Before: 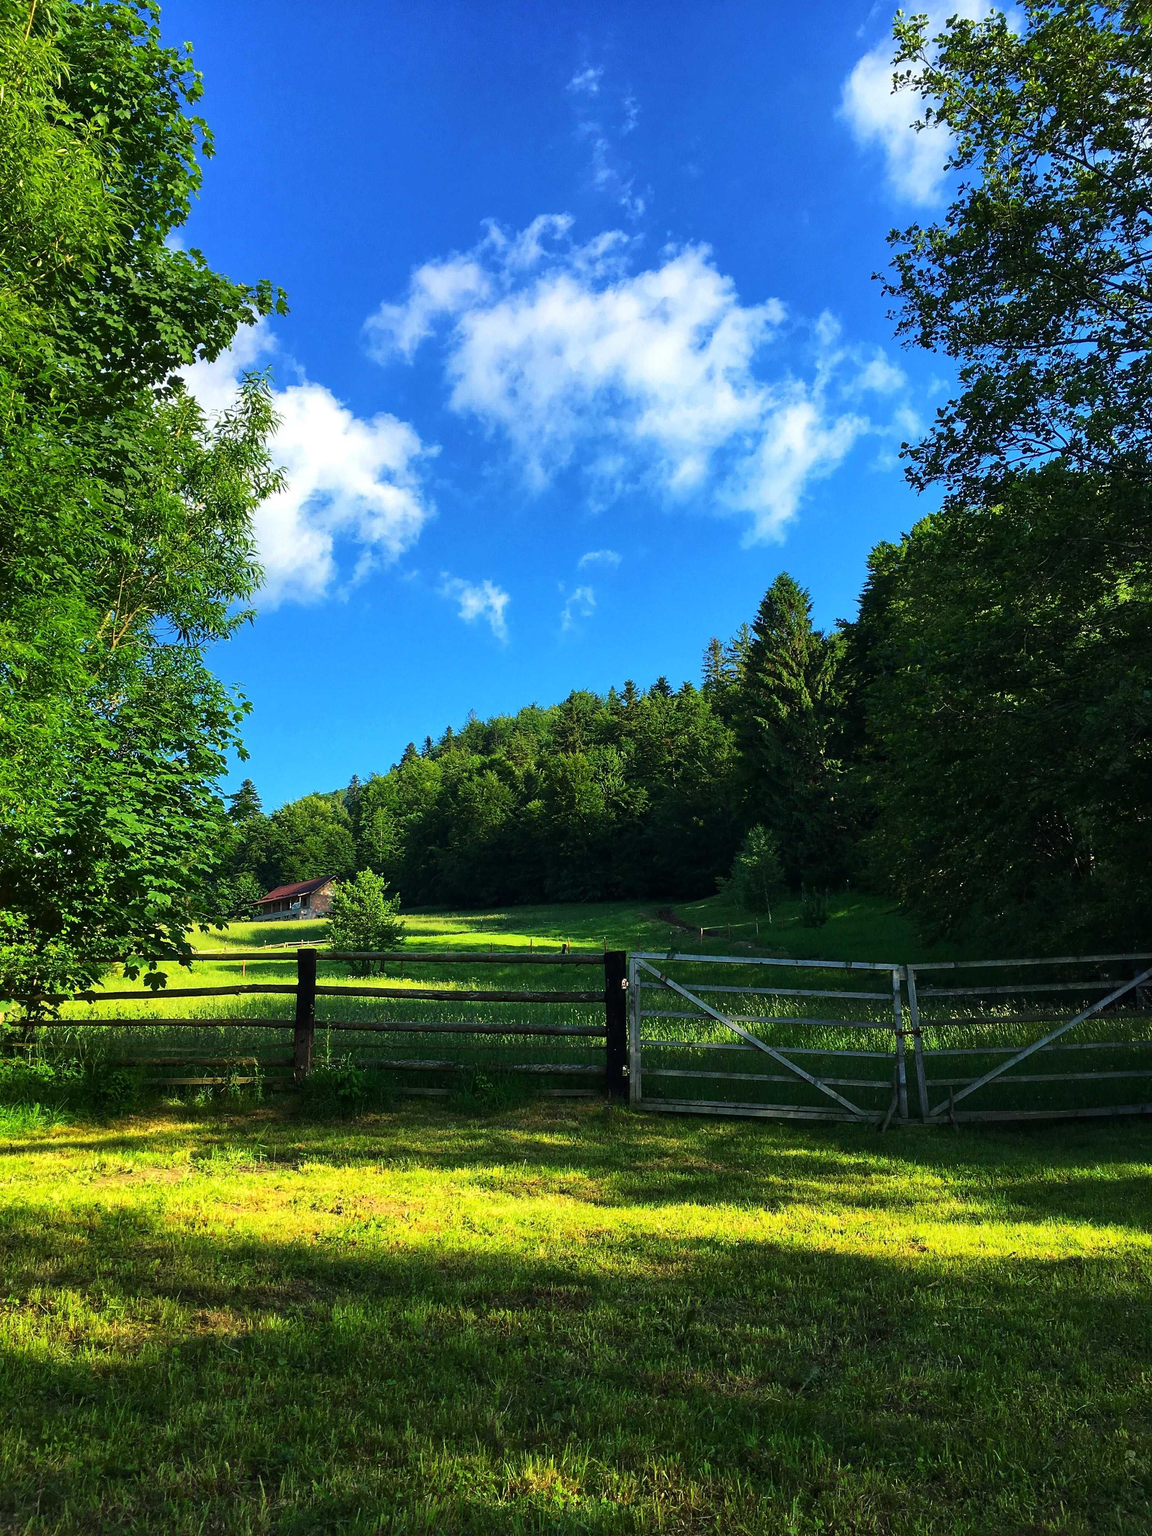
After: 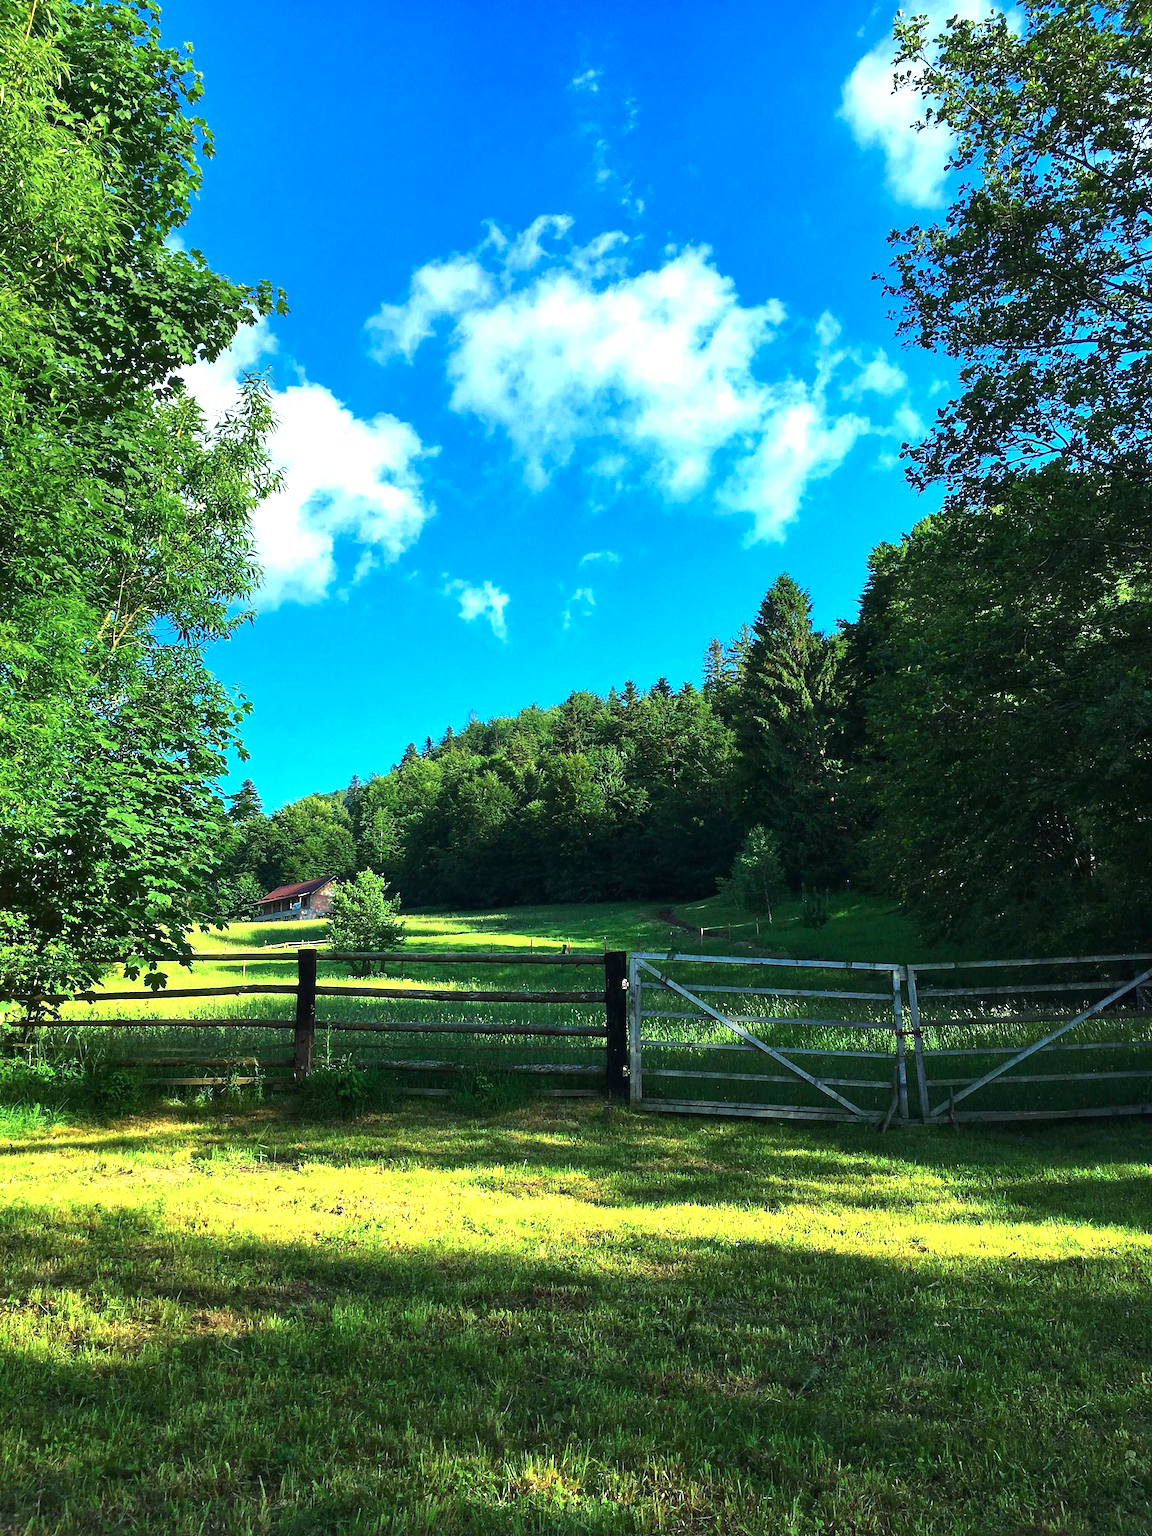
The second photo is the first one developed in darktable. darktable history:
exposure: black level correction 0, exposure 0.7 EV, compensate exposure bias true, compensate highlight preservation false
color correction: highlights a* -4.18, highlights b* -10.81
